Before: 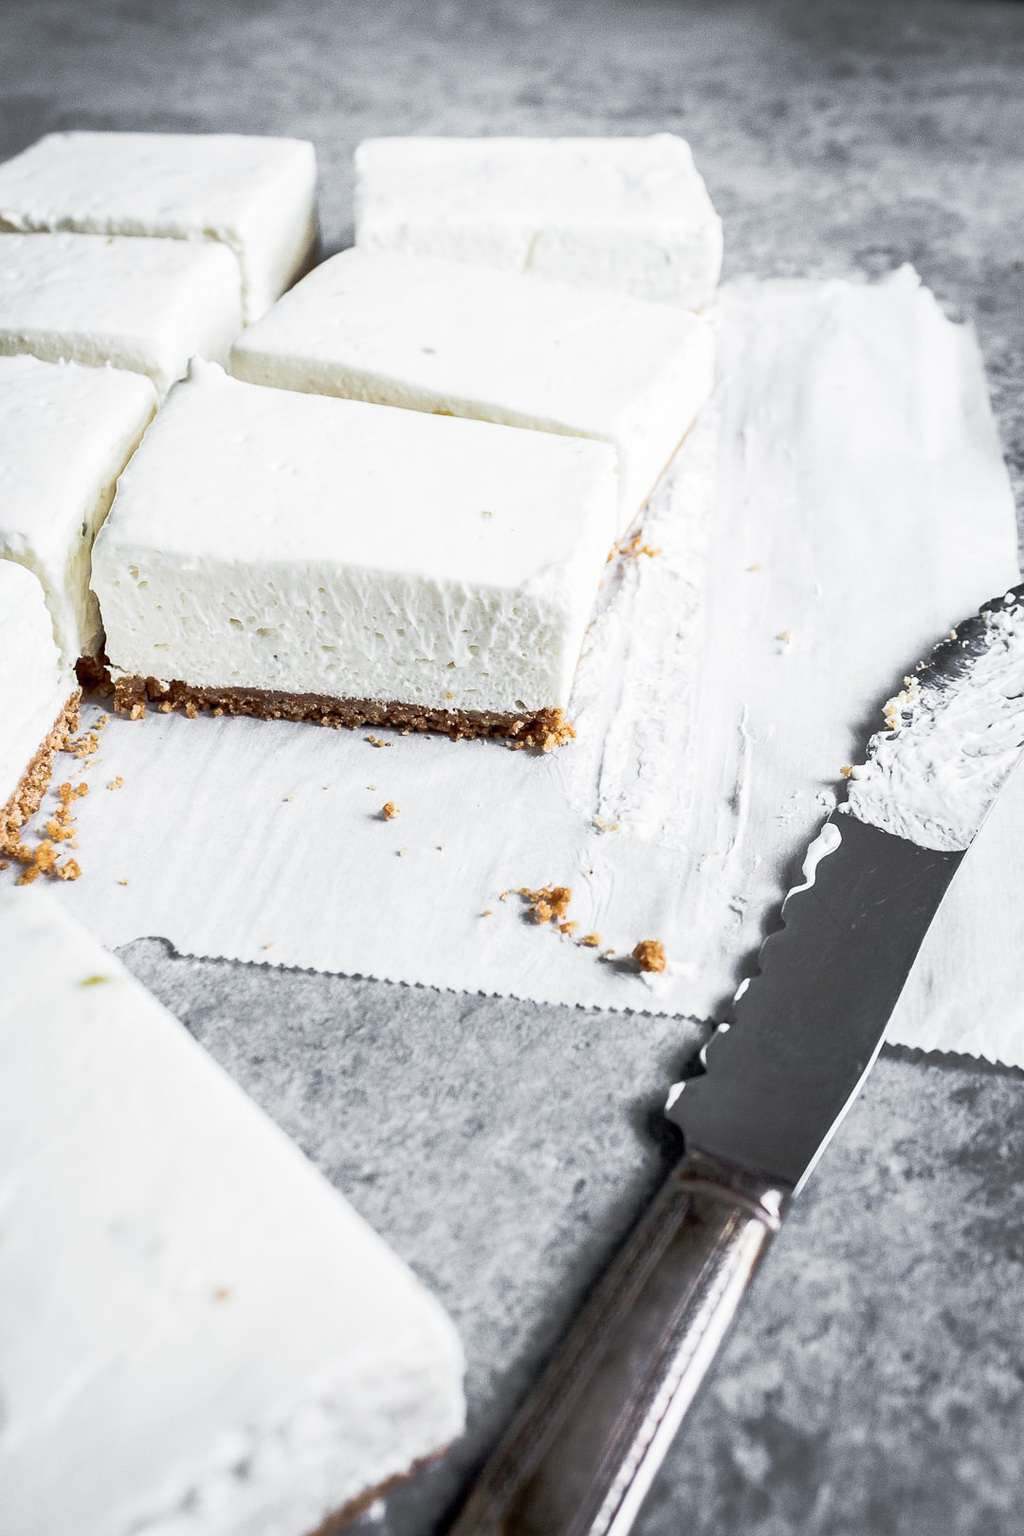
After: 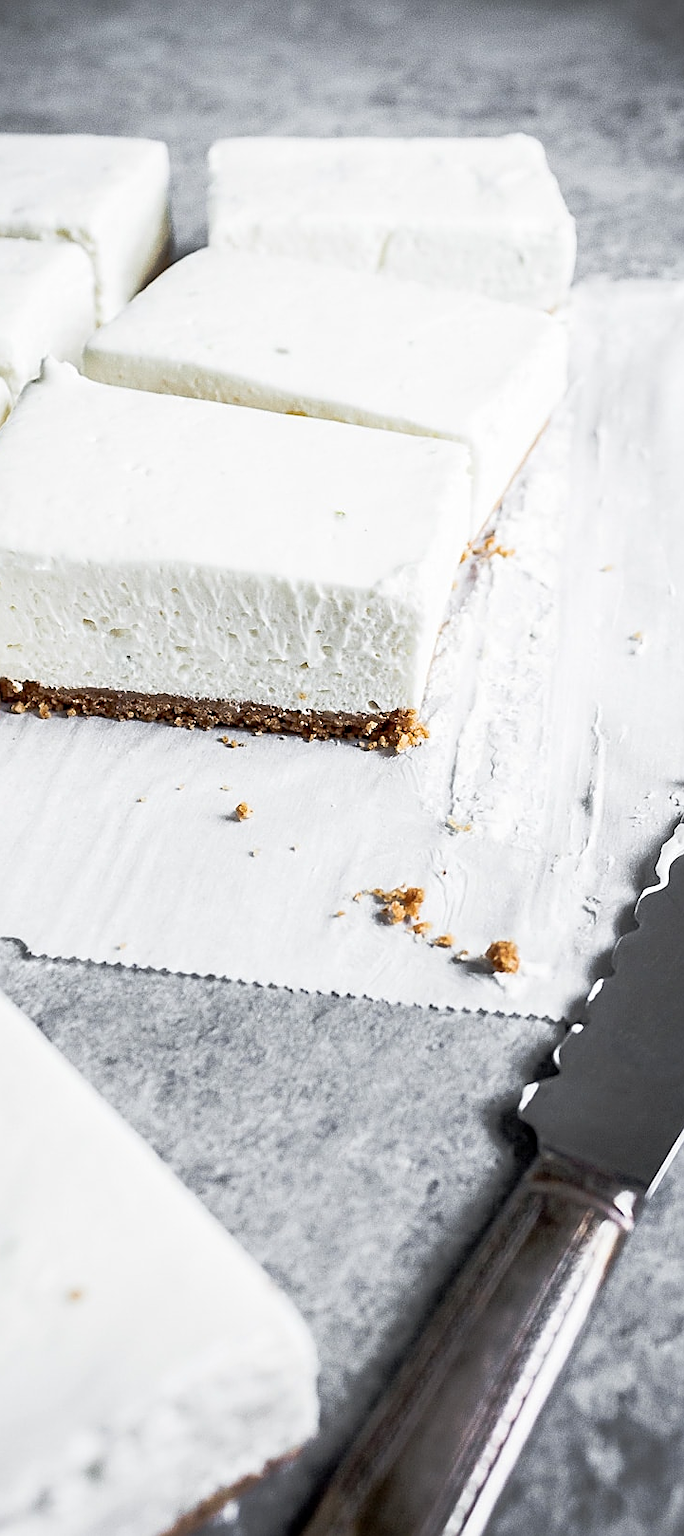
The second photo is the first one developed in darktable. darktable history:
sharpen: on, module defaults
crop and rotate: left 14.483%, right 18.658%
